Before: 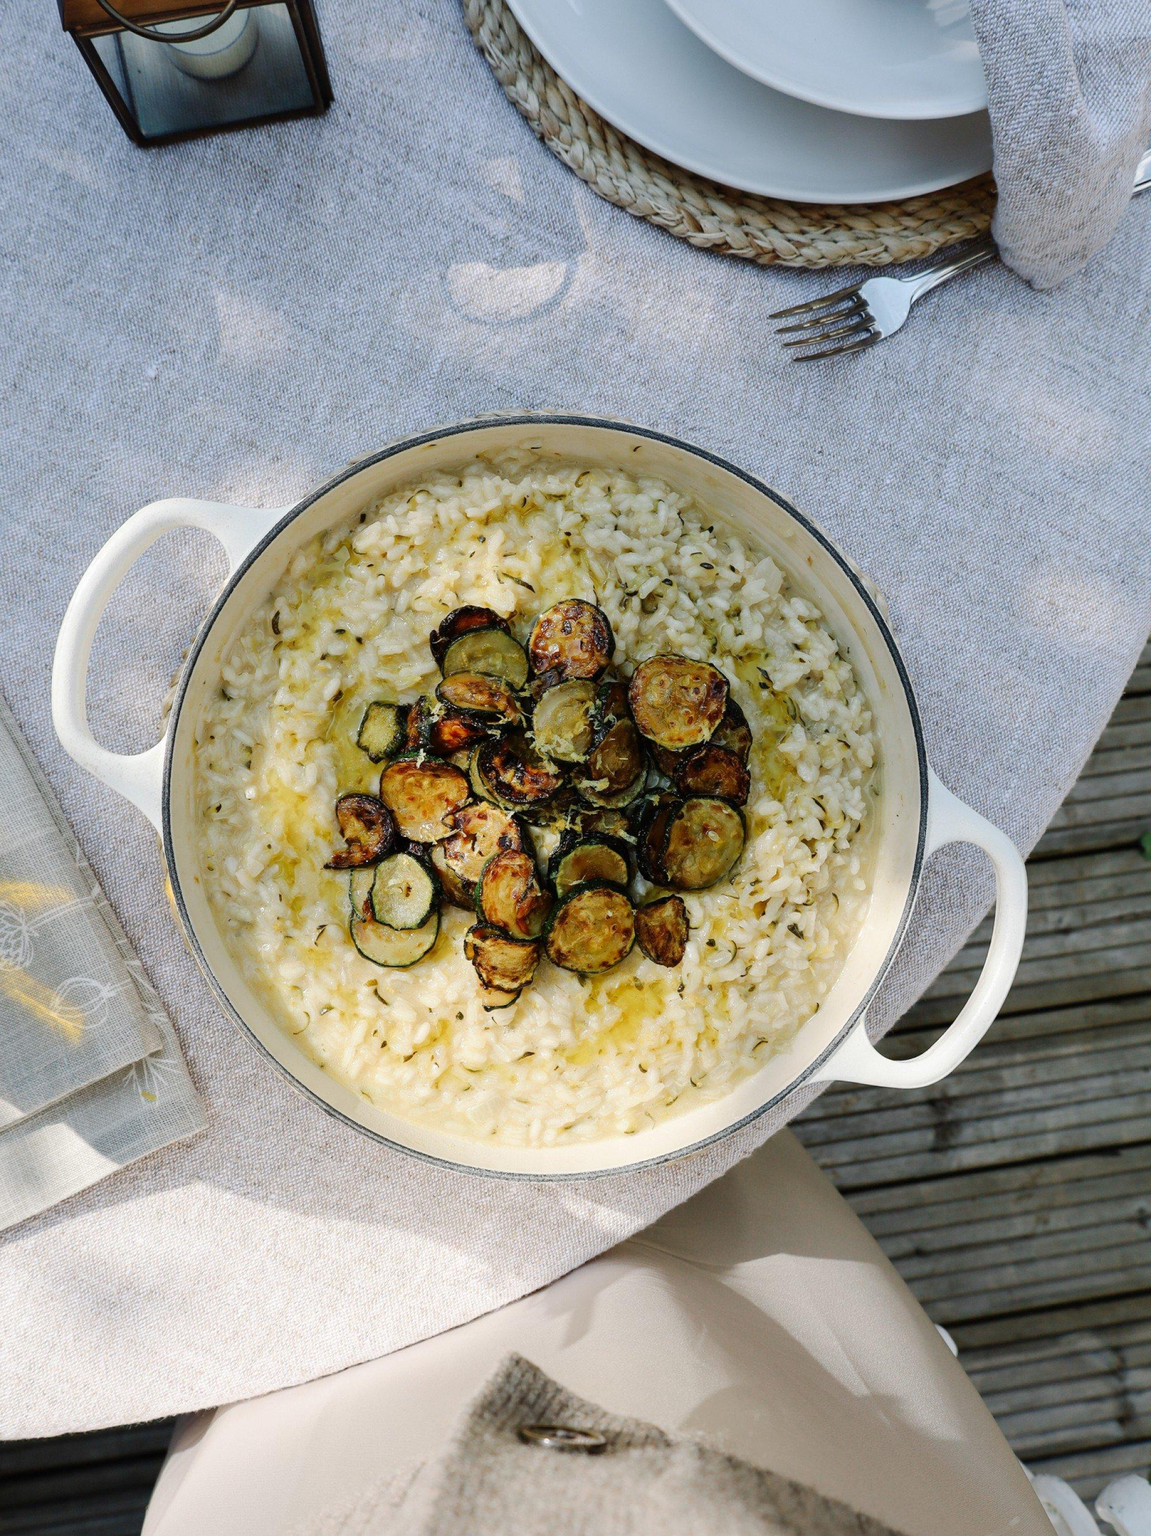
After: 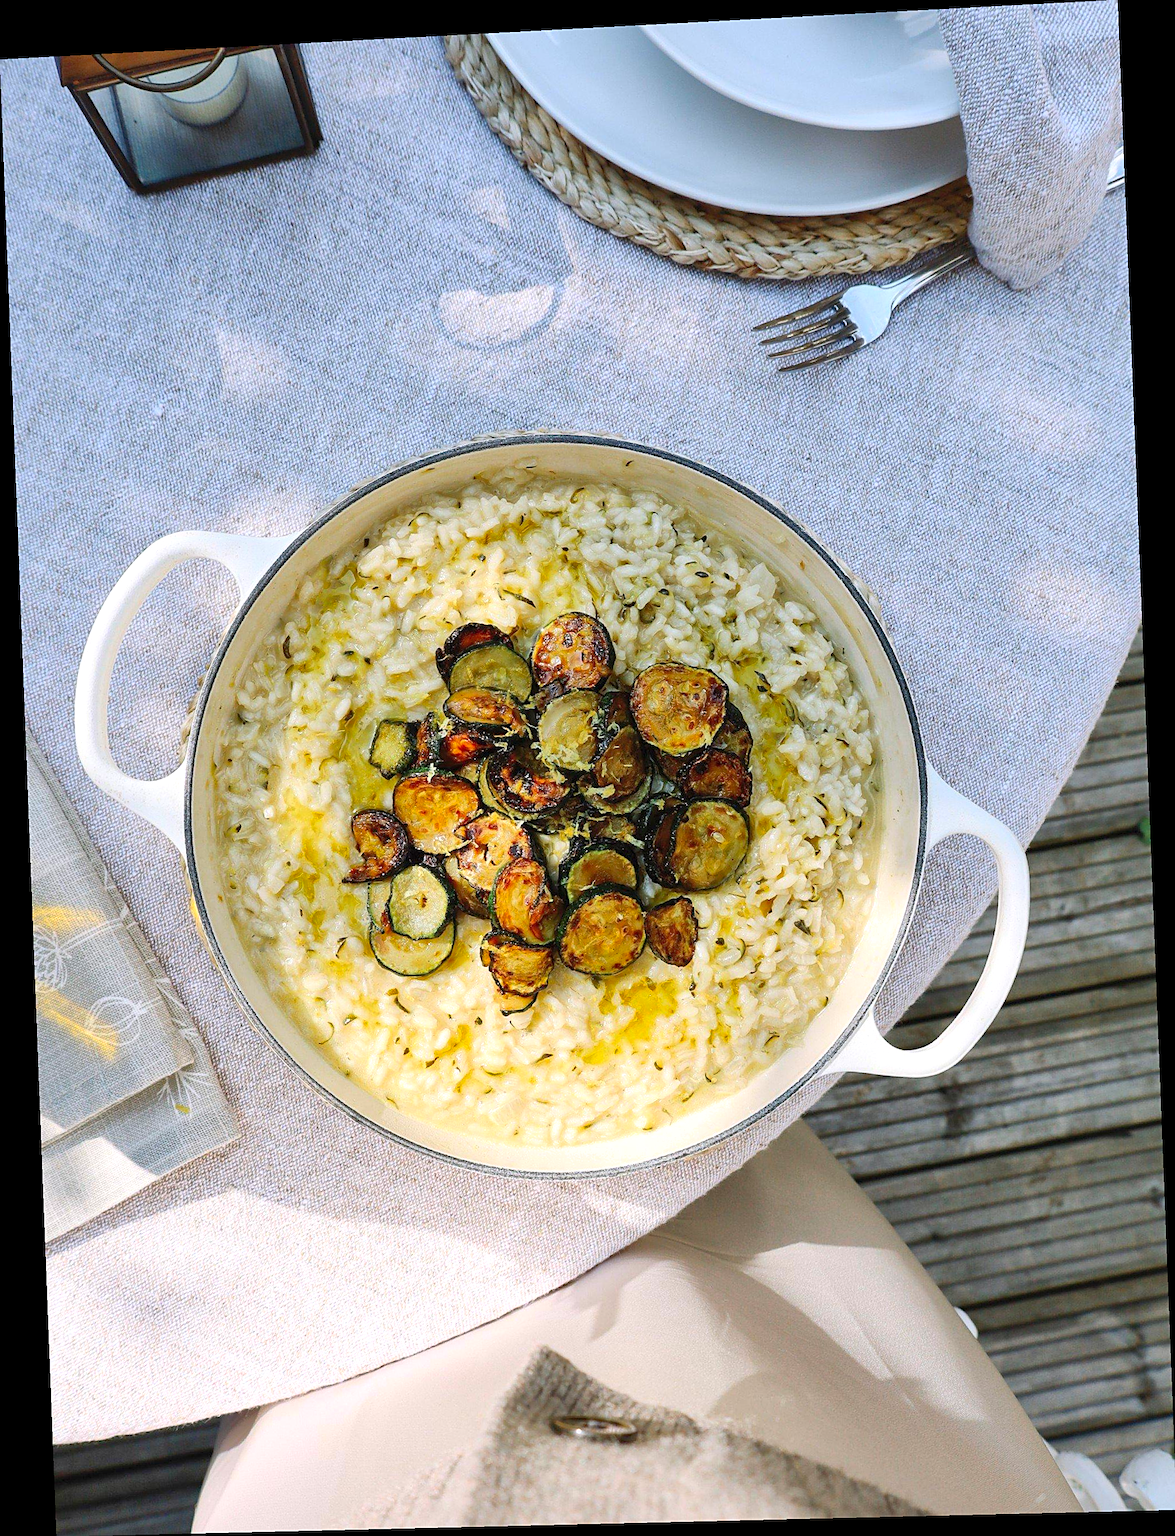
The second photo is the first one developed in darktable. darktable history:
rotate and perspective: rotation -2.22°, lens shift (horizontal) -0.022, automatic cropping off
sharpen: on, module defaults
shadows and highlights: on, module defaults
exposure: exposure 0.197 EV, compensate highlight preservation false
contrast brightness saturation: contrast 0.2, brightness 0.16, saturation 0.22
local contrast: mode bilateral grid, contrast 10, coarseness 25, detail 115%, midtone range 0.2
white balance: red 1.004, blue 1.024
